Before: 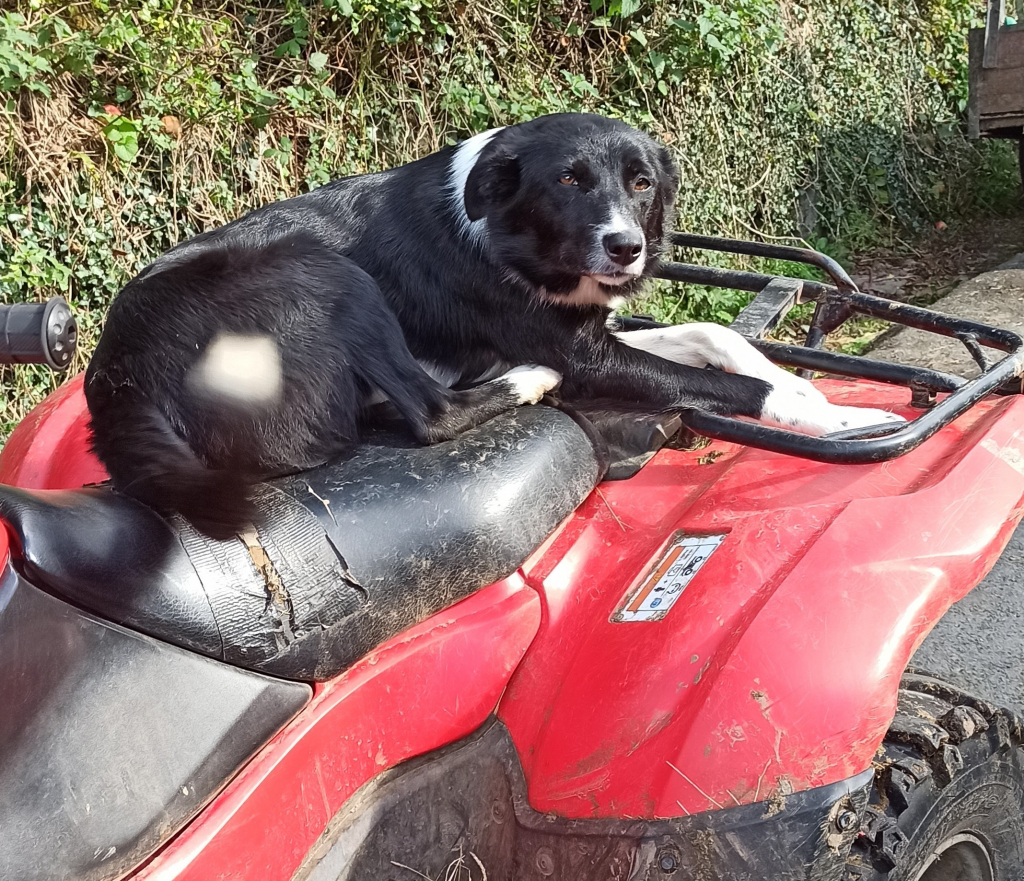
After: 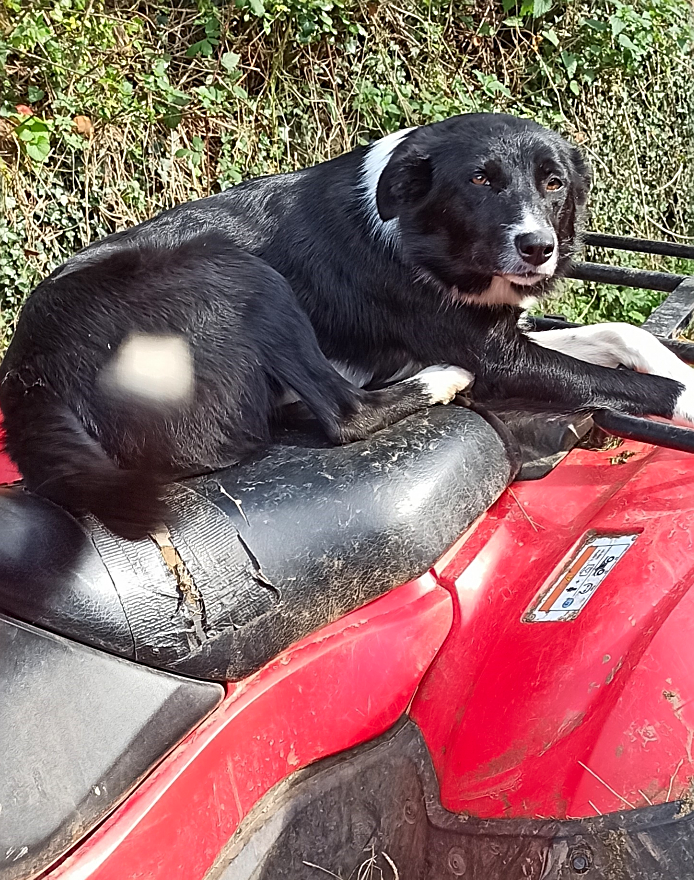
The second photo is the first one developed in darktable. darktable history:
sharpen: on, module defaults
crop and rotate: left 8.652%, right 23.56%
color zones: curves: ch1 [(0, 0.525) (0.143, 0.556) (0.286, 0.52) (0.429, 0.5) (0.571, 0.5) (0.714, 0.5) (0.857, 0.503) (1, 0.525)], process mode strong
